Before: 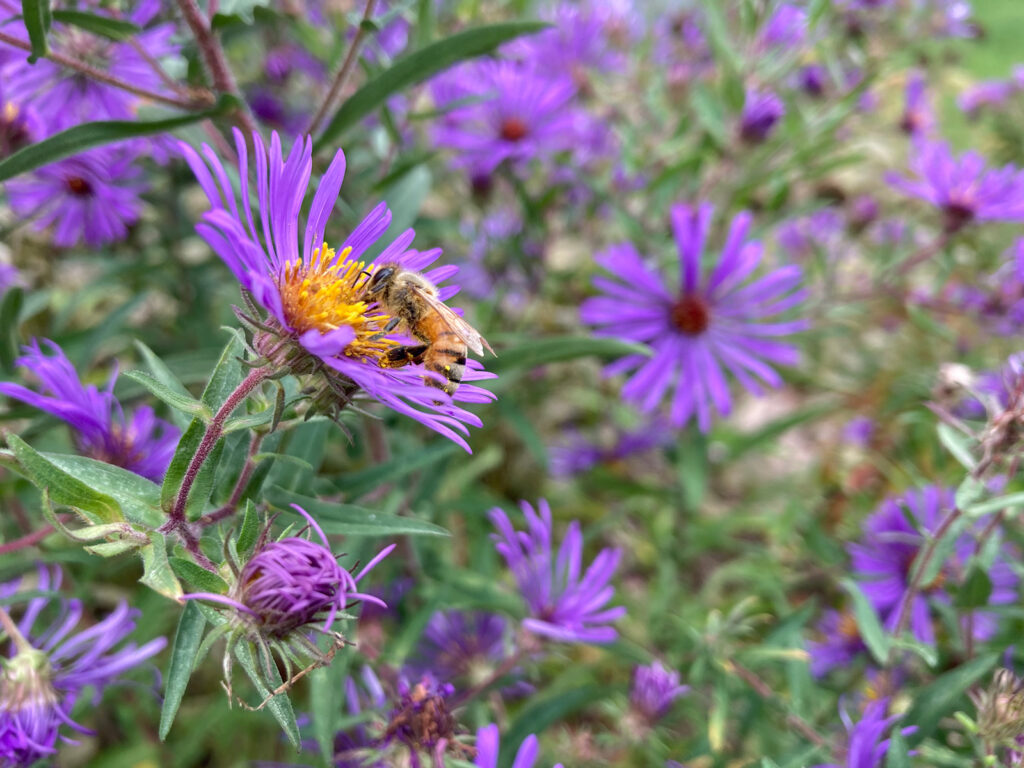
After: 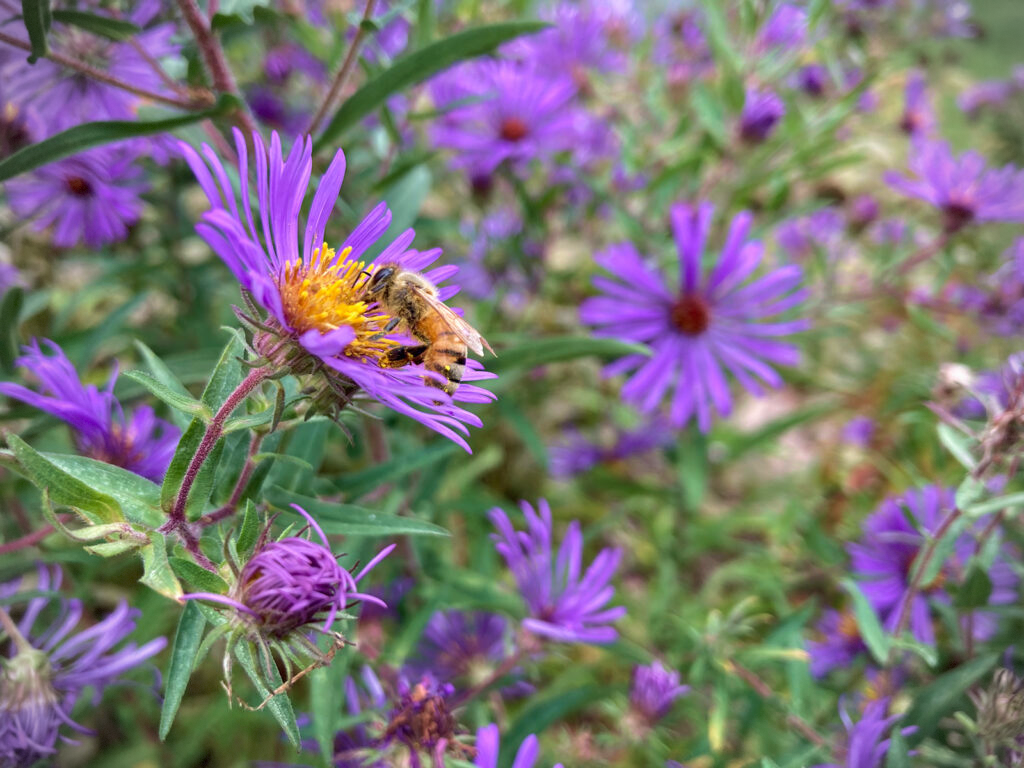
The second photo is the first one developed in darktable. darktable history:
vignetting: dithering 8-bit output, unbound false
velvia: on, module defaults
